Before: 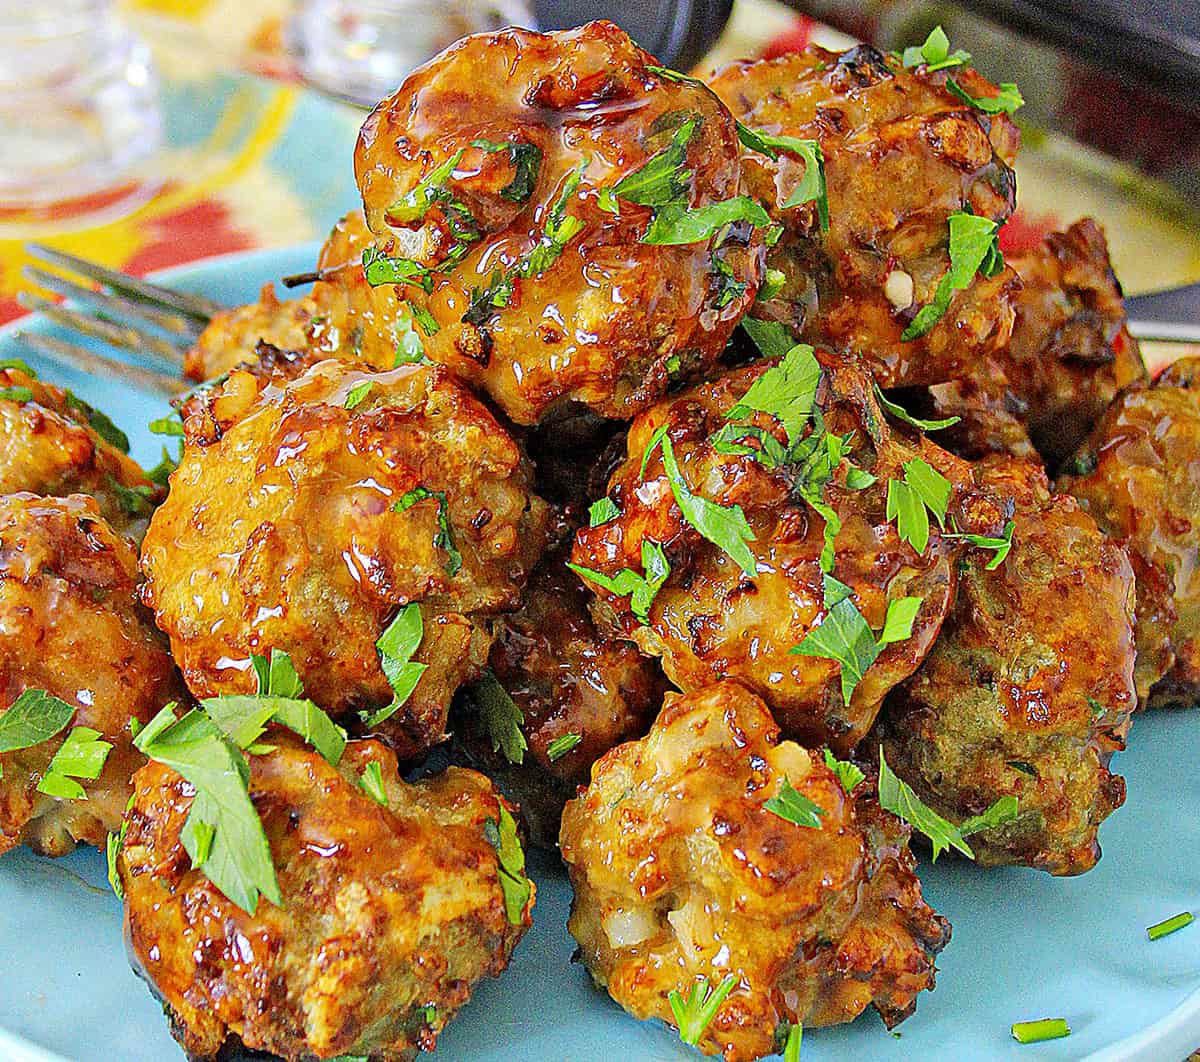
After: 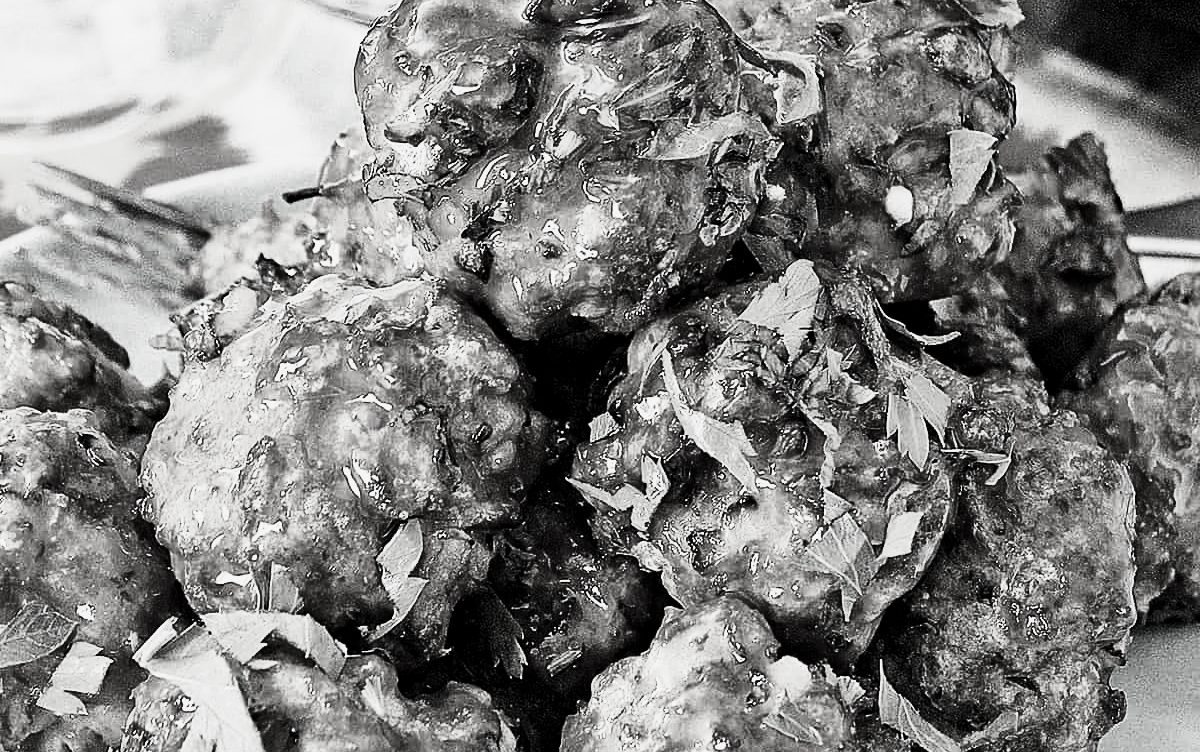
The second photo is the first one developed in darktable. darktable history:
contrast brightness saturation: contrast -0.029, brightness -0.599, saturation -0.989
crop and rotate: top 8.148%, bottom 21.009%
base curve: curves: ch0 [(0, 0) (0.495, 0.917) (1, 1)], preserve colors none
color correction: highlights b* -0.042
